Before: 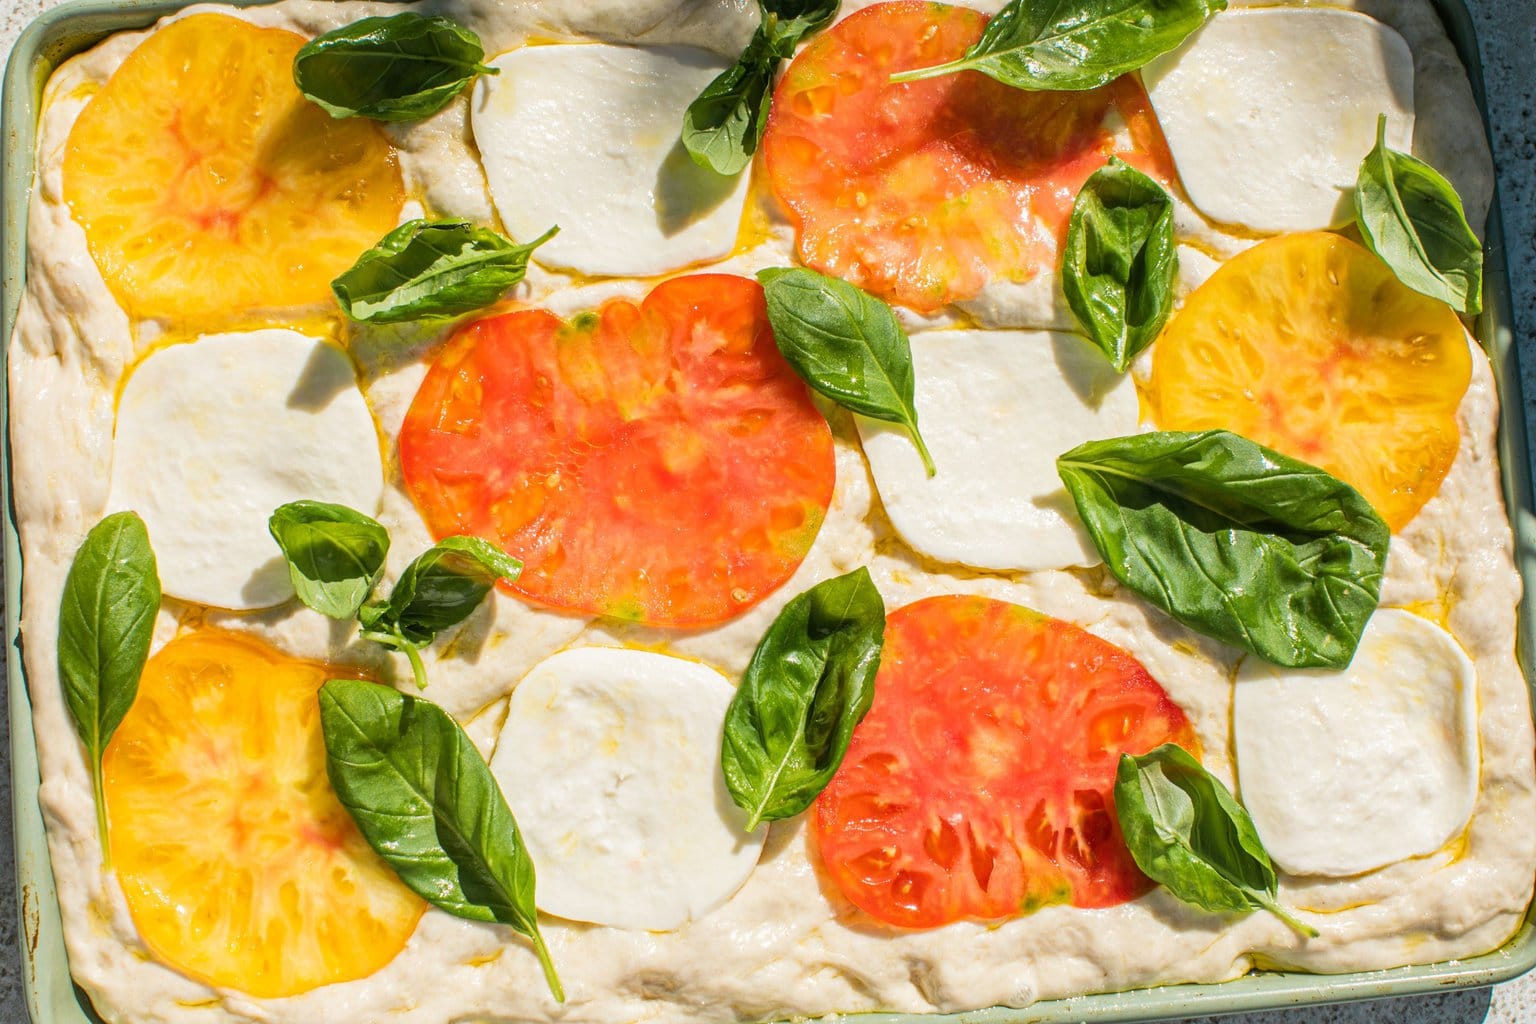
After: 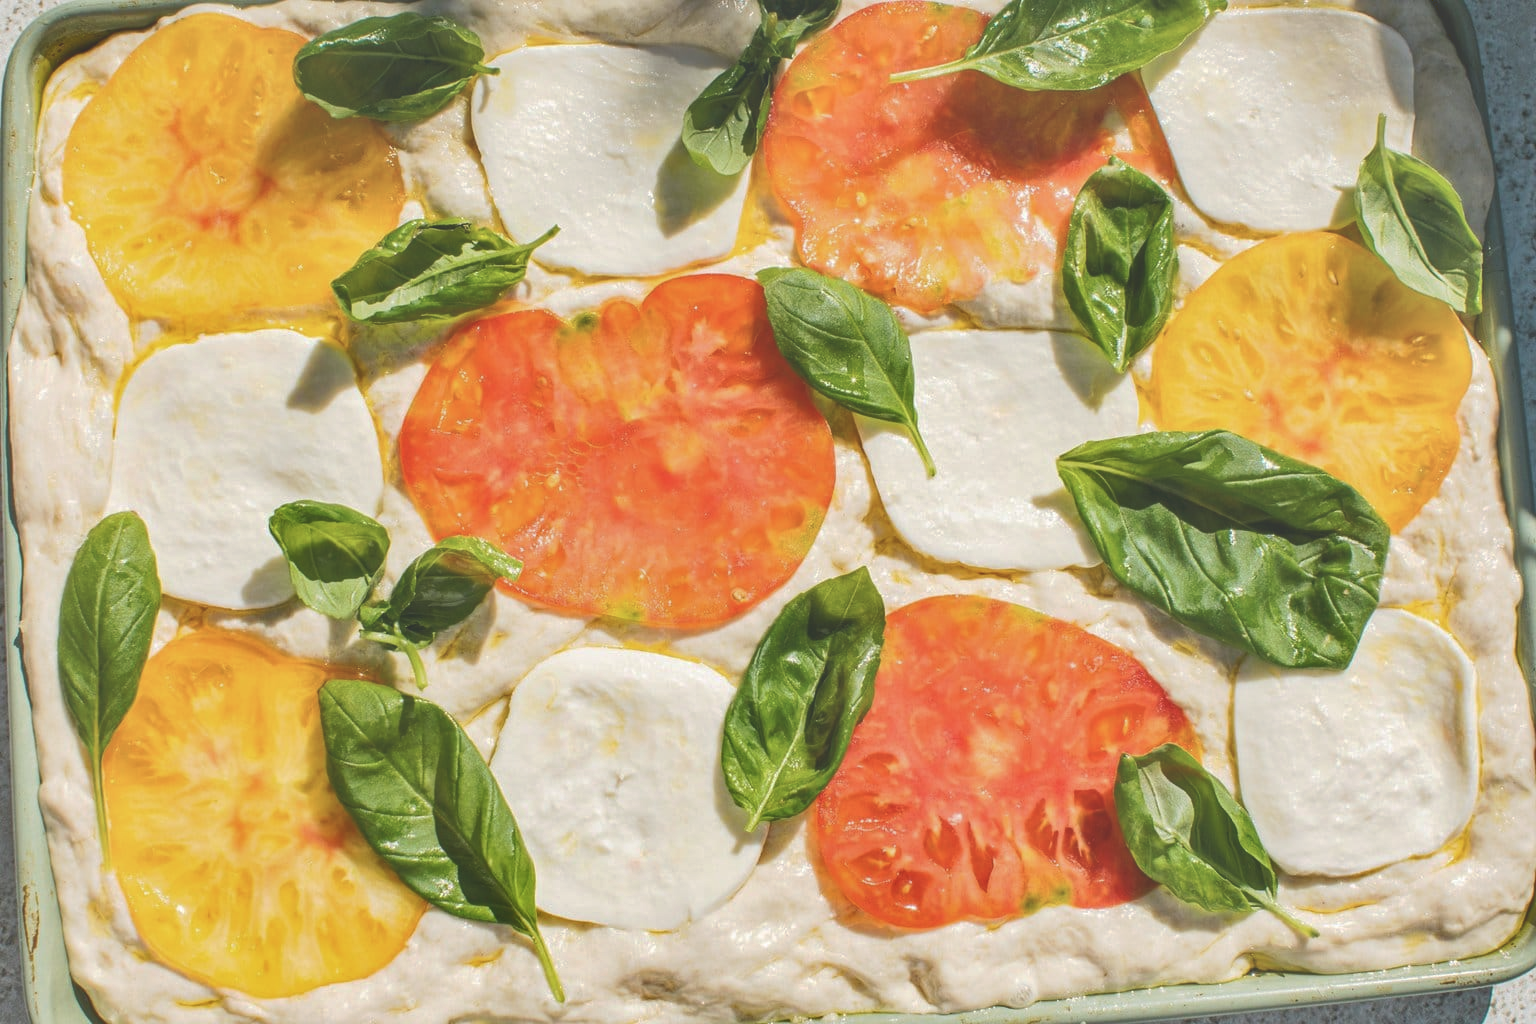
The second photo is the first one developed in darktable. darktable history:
shadows and highlights: low approximation 0.01, soften with gaussian
tone curve: curves: ch0 [(0, 0) (0.003, 0.238) (0.011, 0.238) (0.025, 0.242) (0.044, 0.256) (0.069, 0.277) (0.1, 0.294) (0.136, 0.315) (0.177, 0.345) (0.224, 0.379) (0.277, 0.419) (0.335, 0.463) (0.399, 0.511) (0.468, 0.566) (0.543, 0.627) (0.623, 0.687) (0.709, 0.75) (0.801, 0.824) (0.898, 0.89) (1, 1)], preserve colors none
